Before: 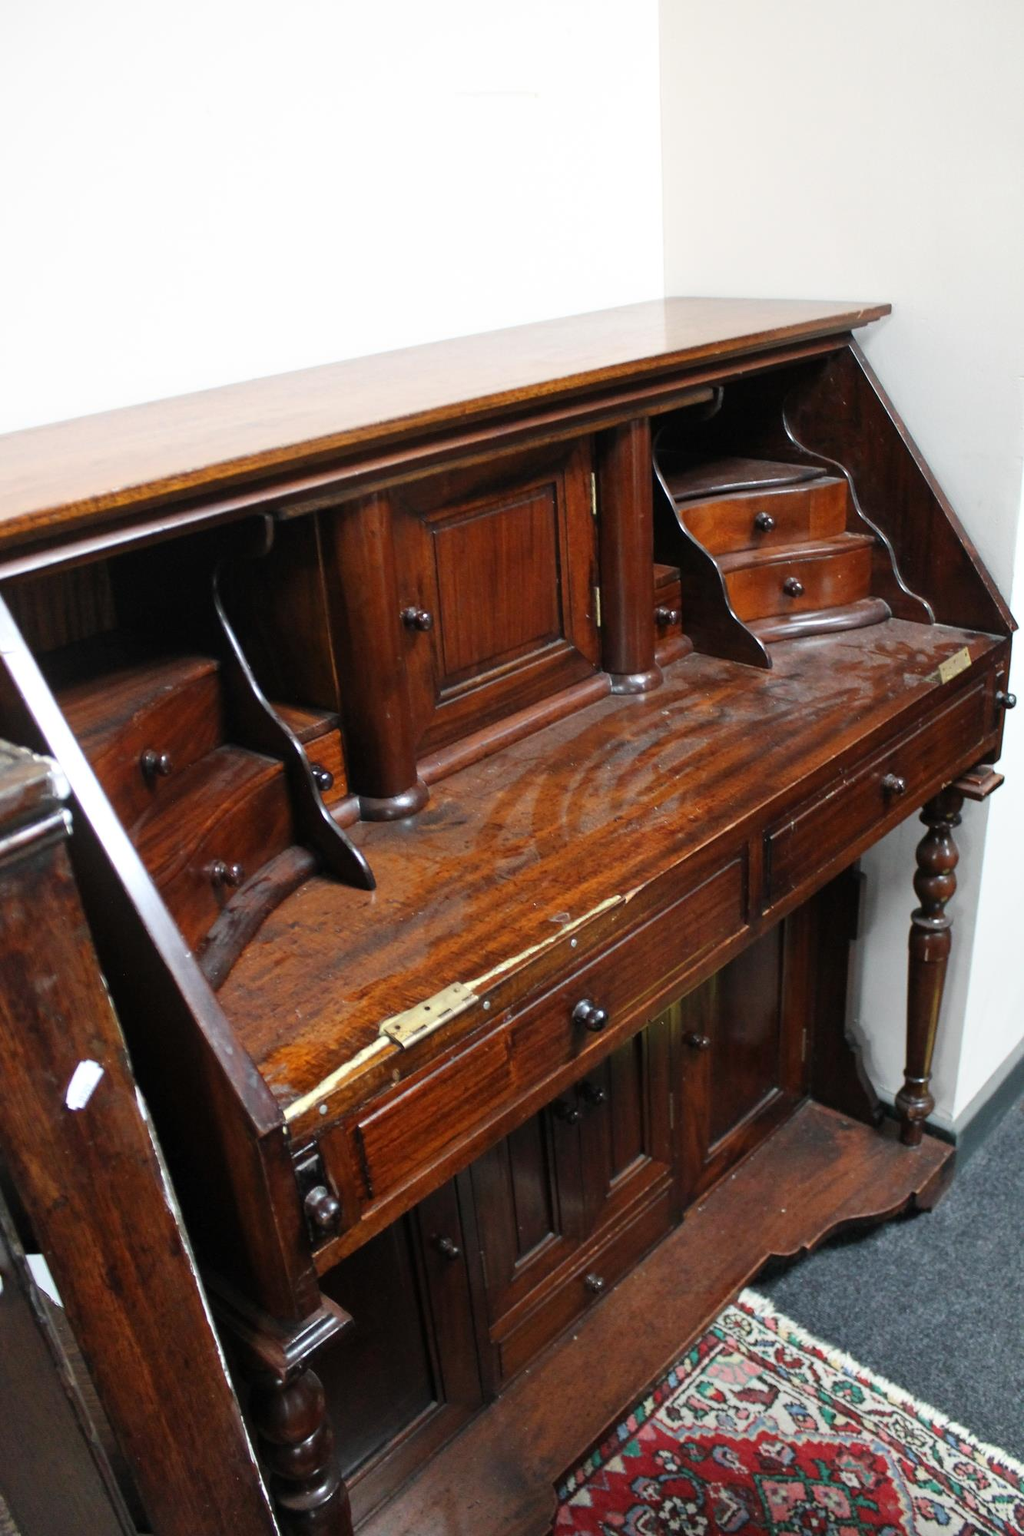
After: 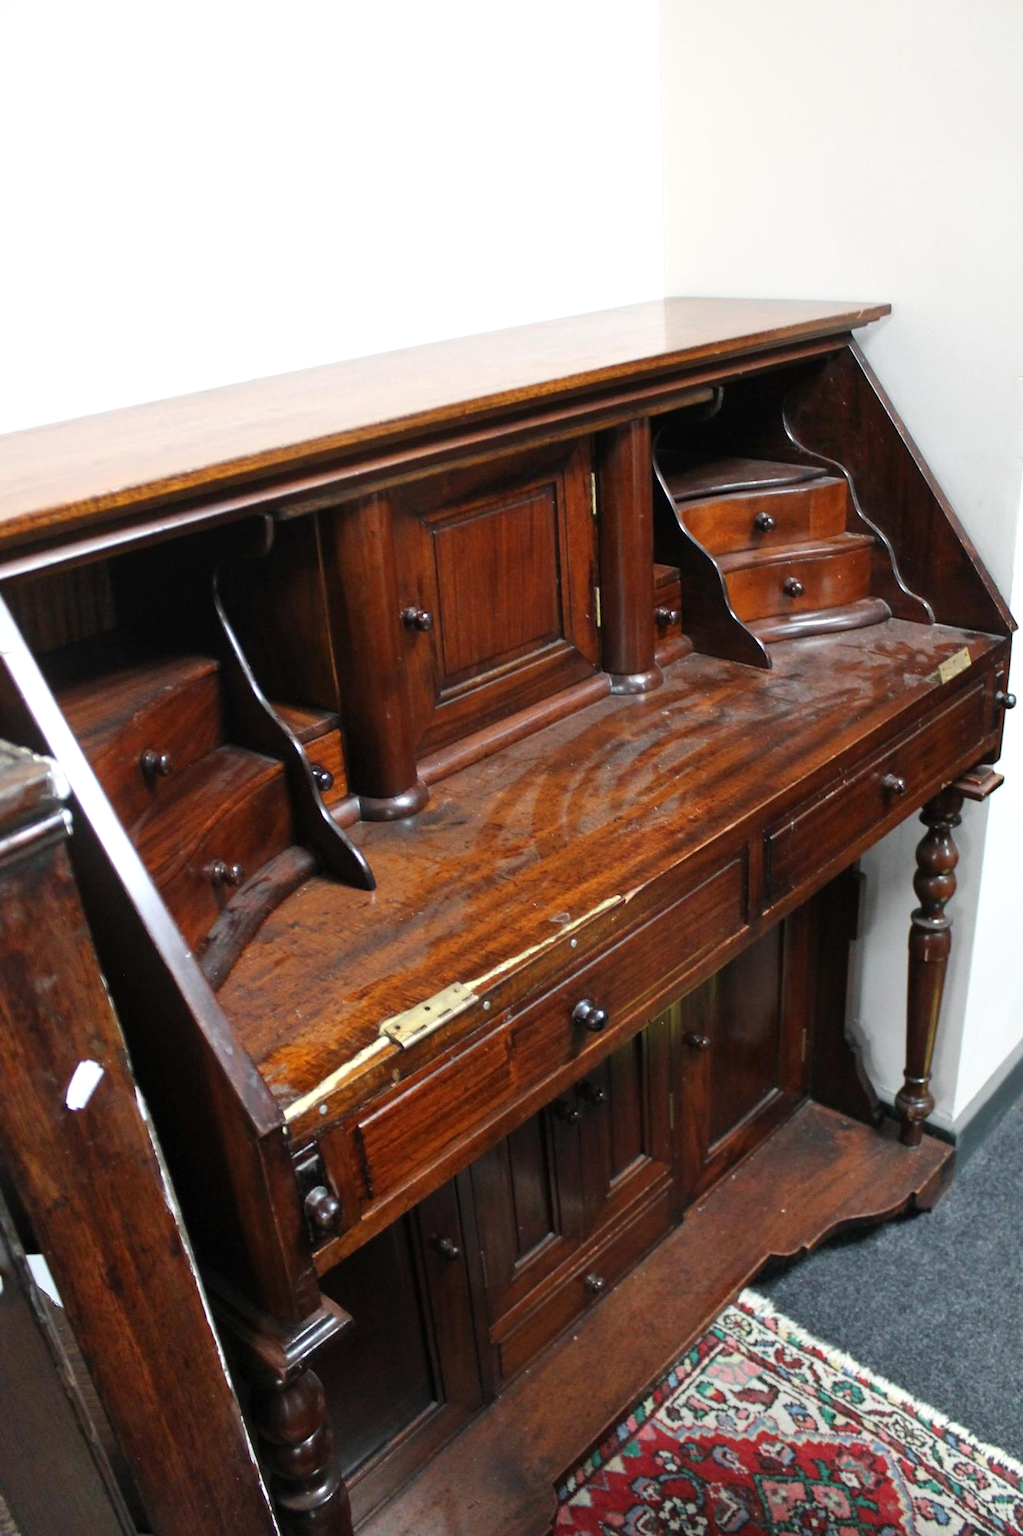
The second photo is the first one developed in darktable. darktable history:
exposure: exposure 0.124 EV, compensate exposure bias true, compensate highlight preservation false
